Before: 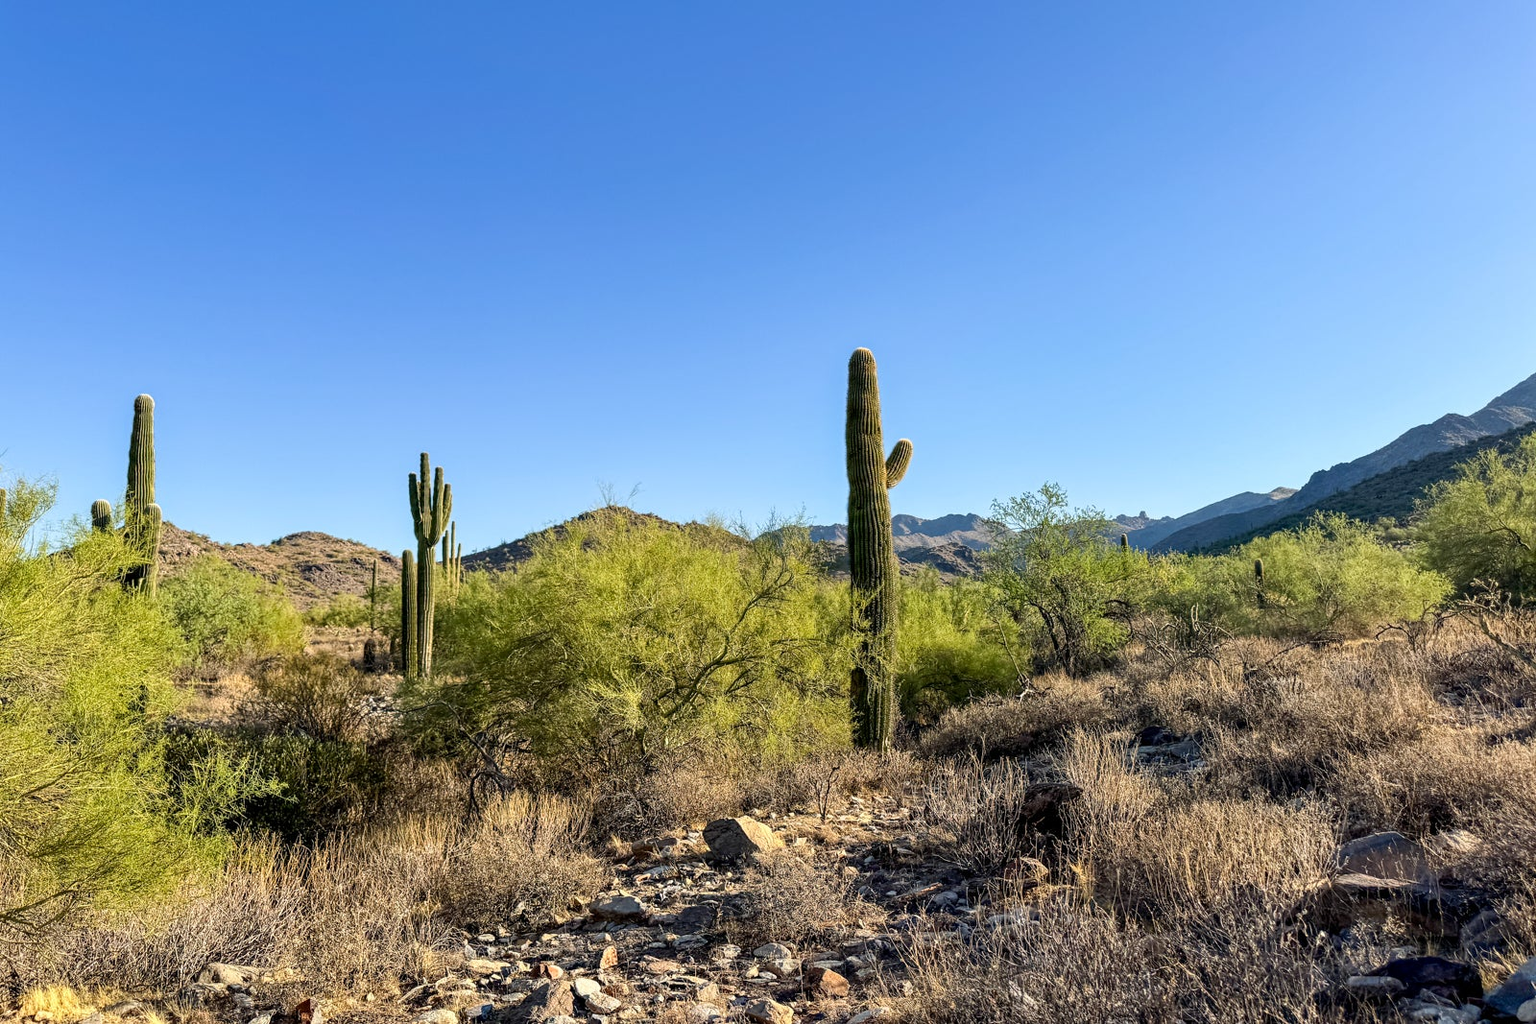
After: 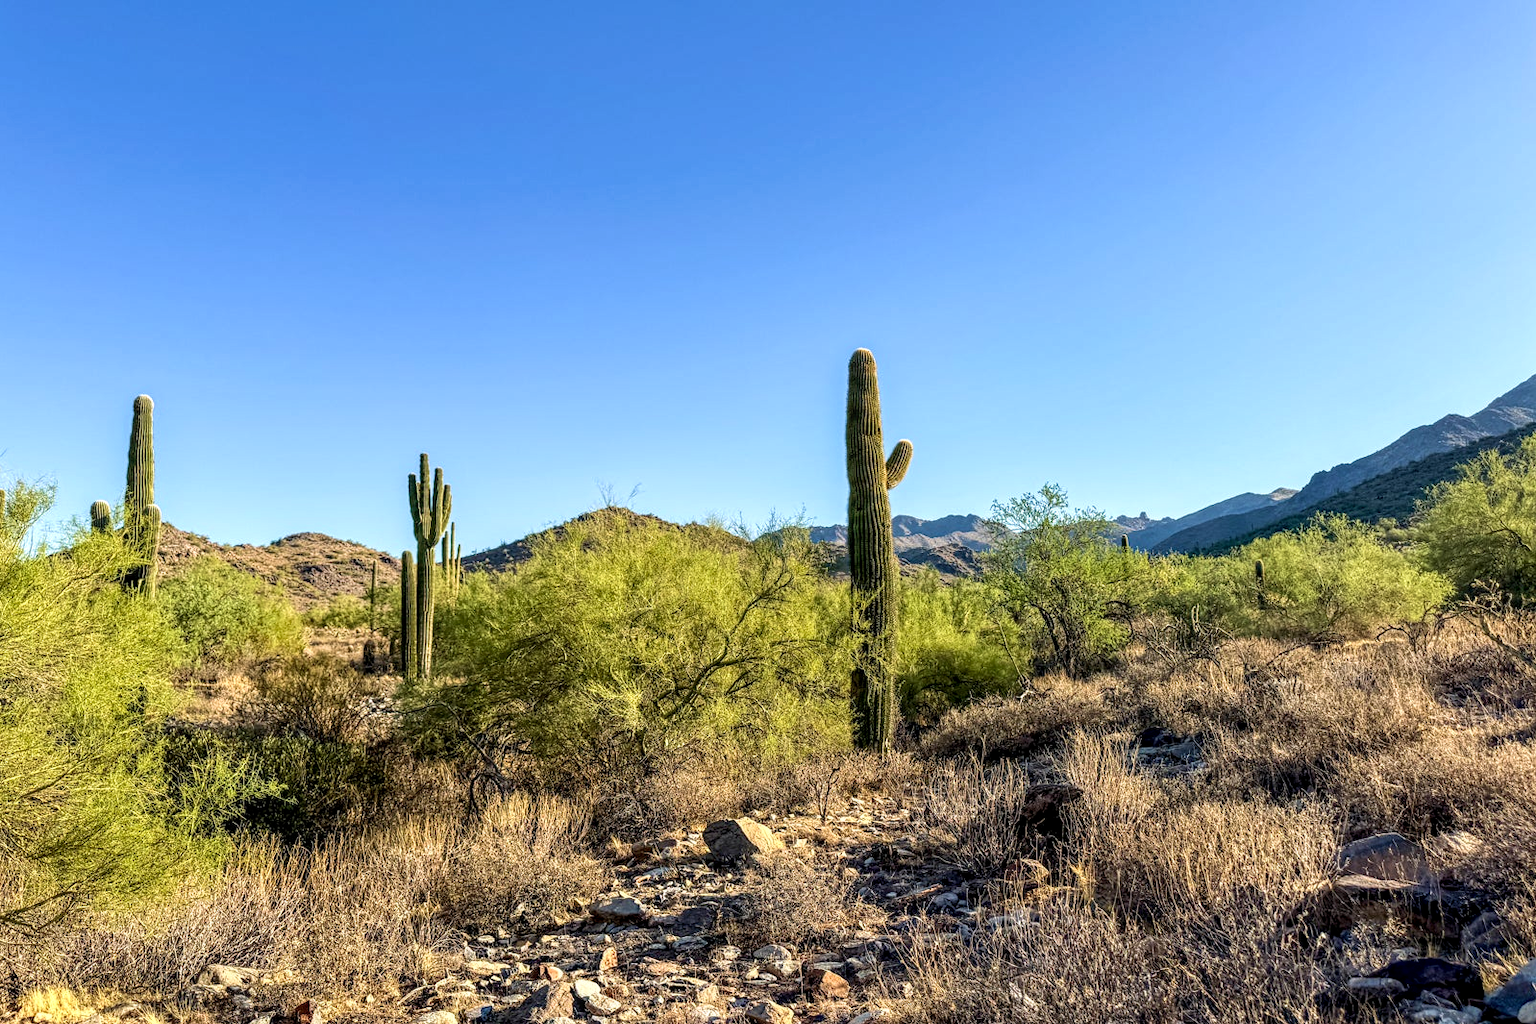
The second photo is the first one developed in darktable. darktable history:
exposure: black level correction 0.001, exposure 0.192 EV, compensate highlight preservation false
velvia: on, module defaults
crop: left 0.092%
local contrast: on, module defaults
